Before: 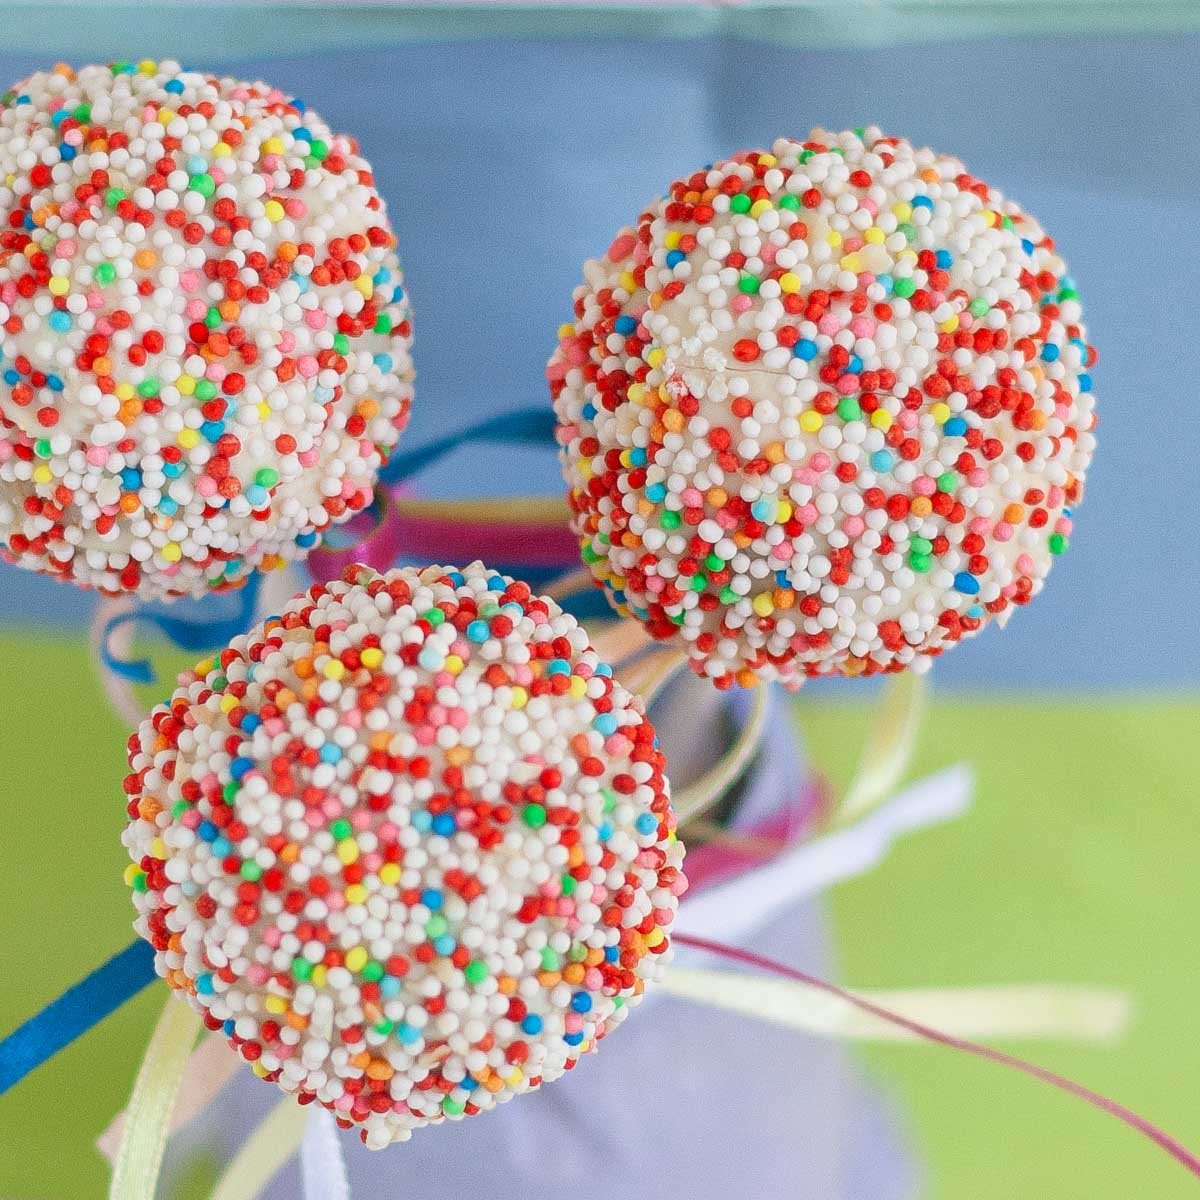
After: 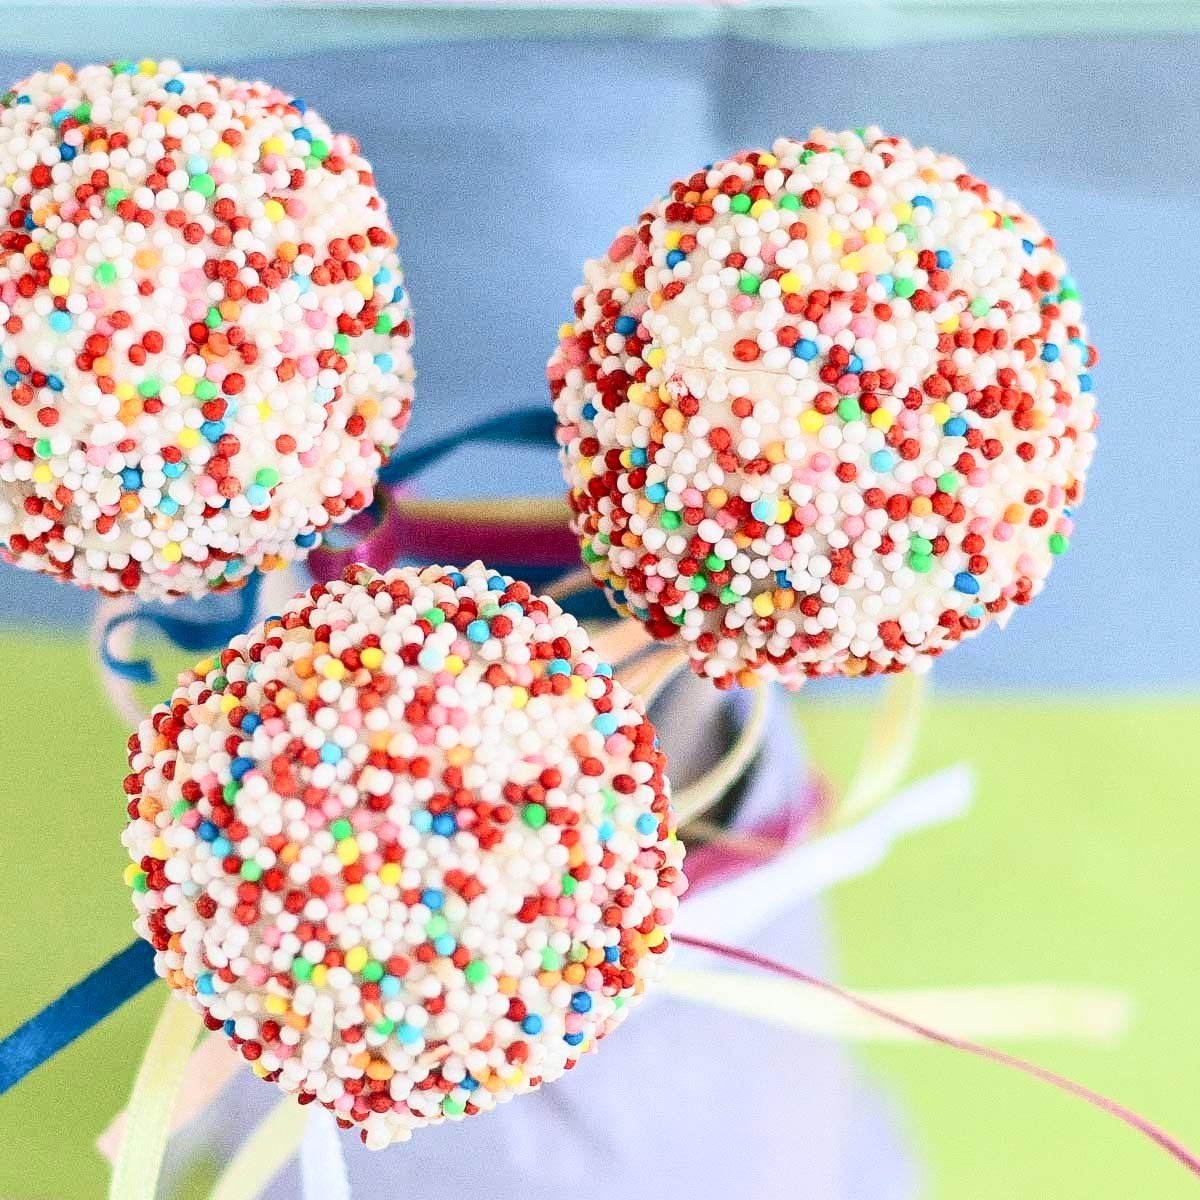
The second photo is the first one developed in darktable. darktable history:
contrast brightness saturation: contrast 0.374, brightness 0.098
